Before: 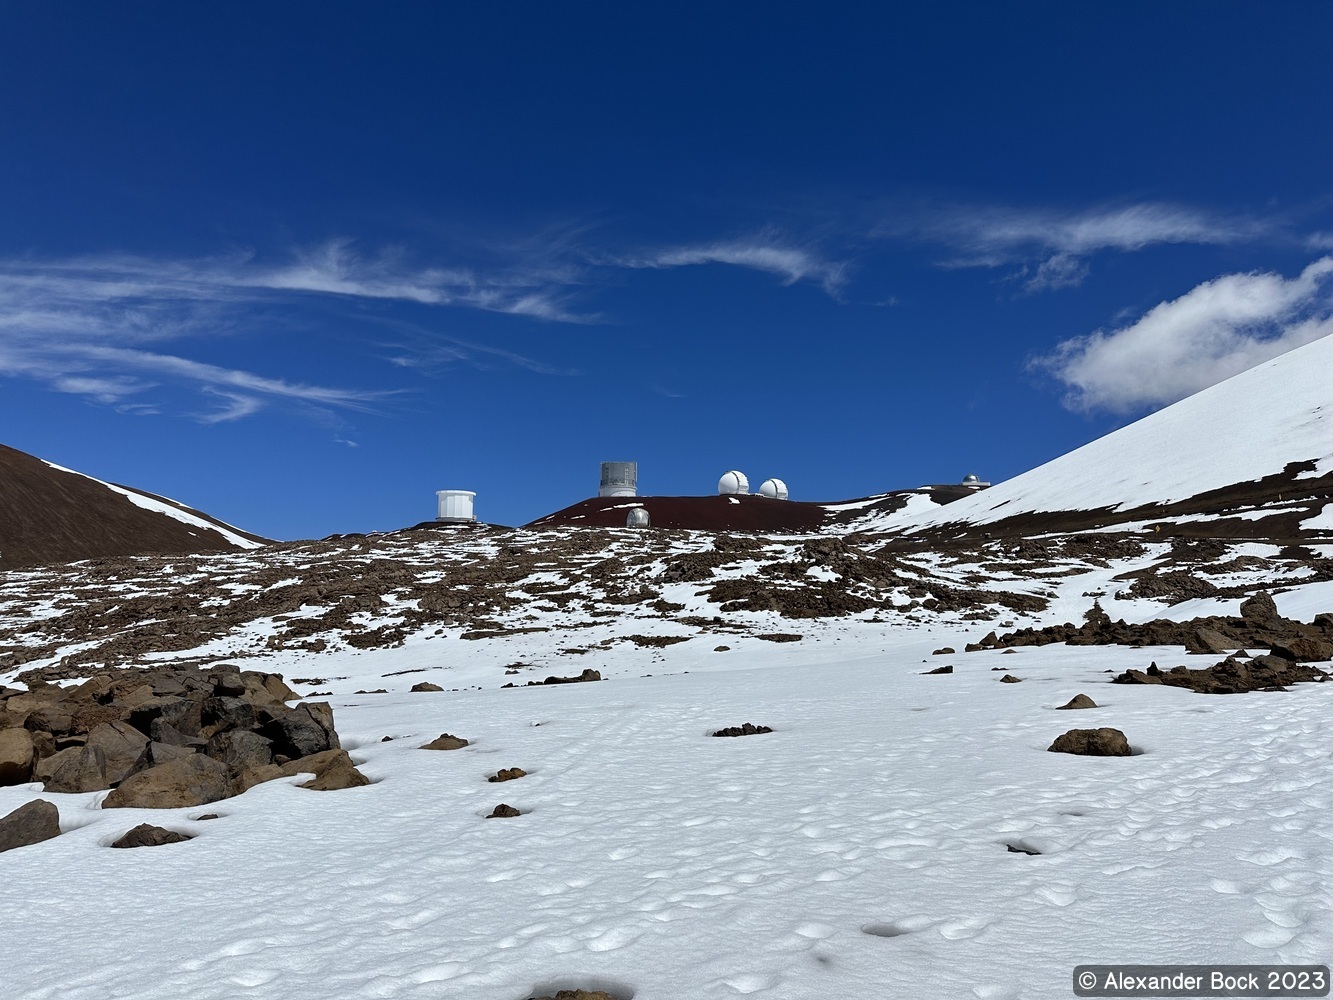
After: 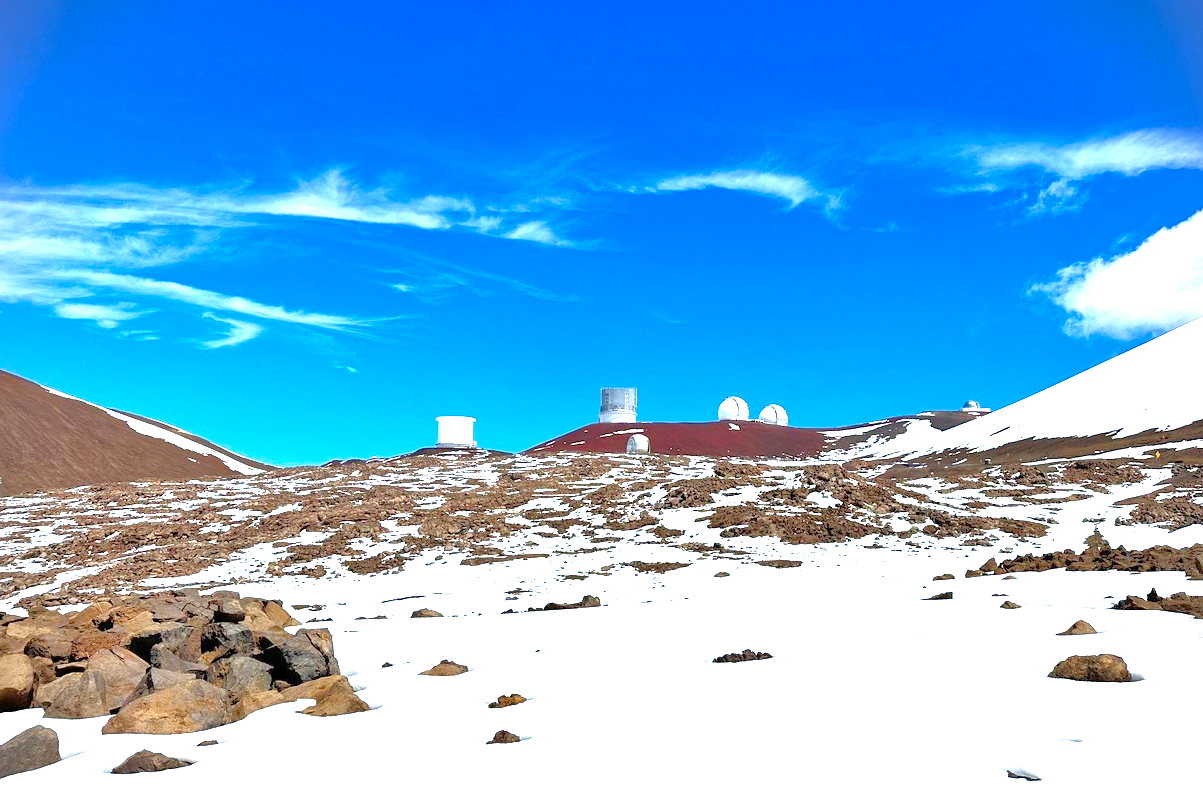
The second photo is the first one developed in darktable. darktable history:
color correction: saturation 1.34
exposure: exposure 2 EV, compensate highlight preservation false
vignetting: fall-off start 91.19%
local contrast: mode bilateral grid, contrast 20, coarseness 50, detail 120%, midtone range 0.2
contrast brightness saturation: contrast 0.01, saturation -0.05
tone equalizer: -7 EV 0.15 EV, -6 EV 0.6 EV, -5 EV 1.15 EV, -4 EV 1.33 EV, -3 EV 1.15 EV, -2 EV 0.6 EV, -1 EV 0.15 EV, mask exposure compensation -0.5 EV
crop: top 7.49%, right 9.717%, bottom 11.943%
